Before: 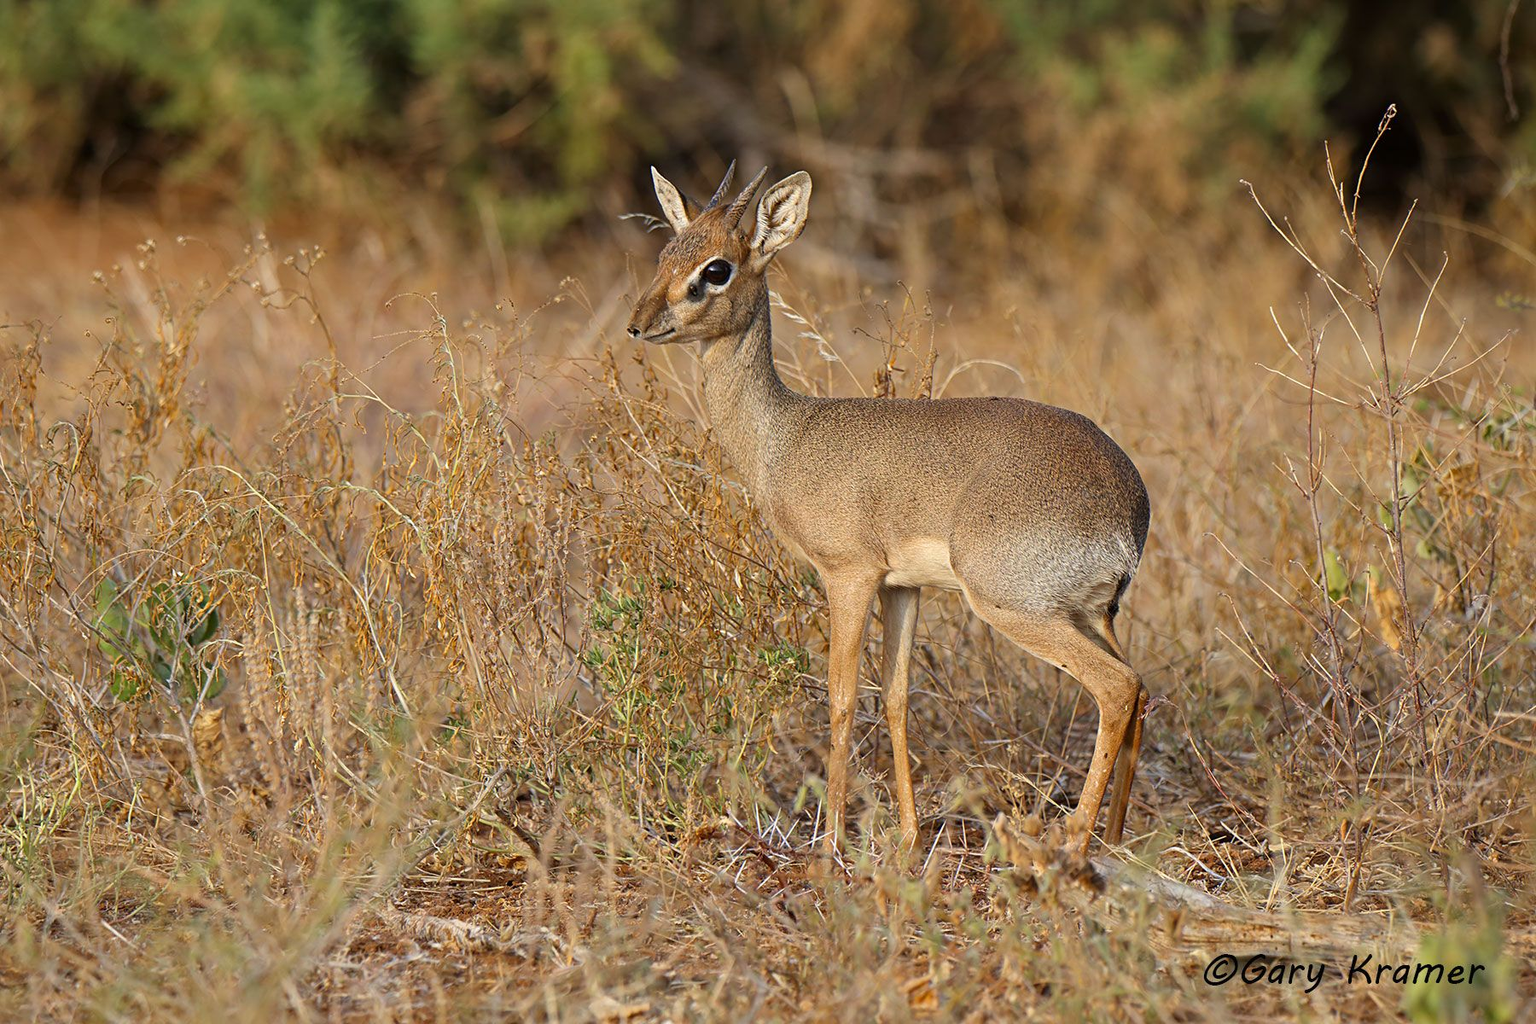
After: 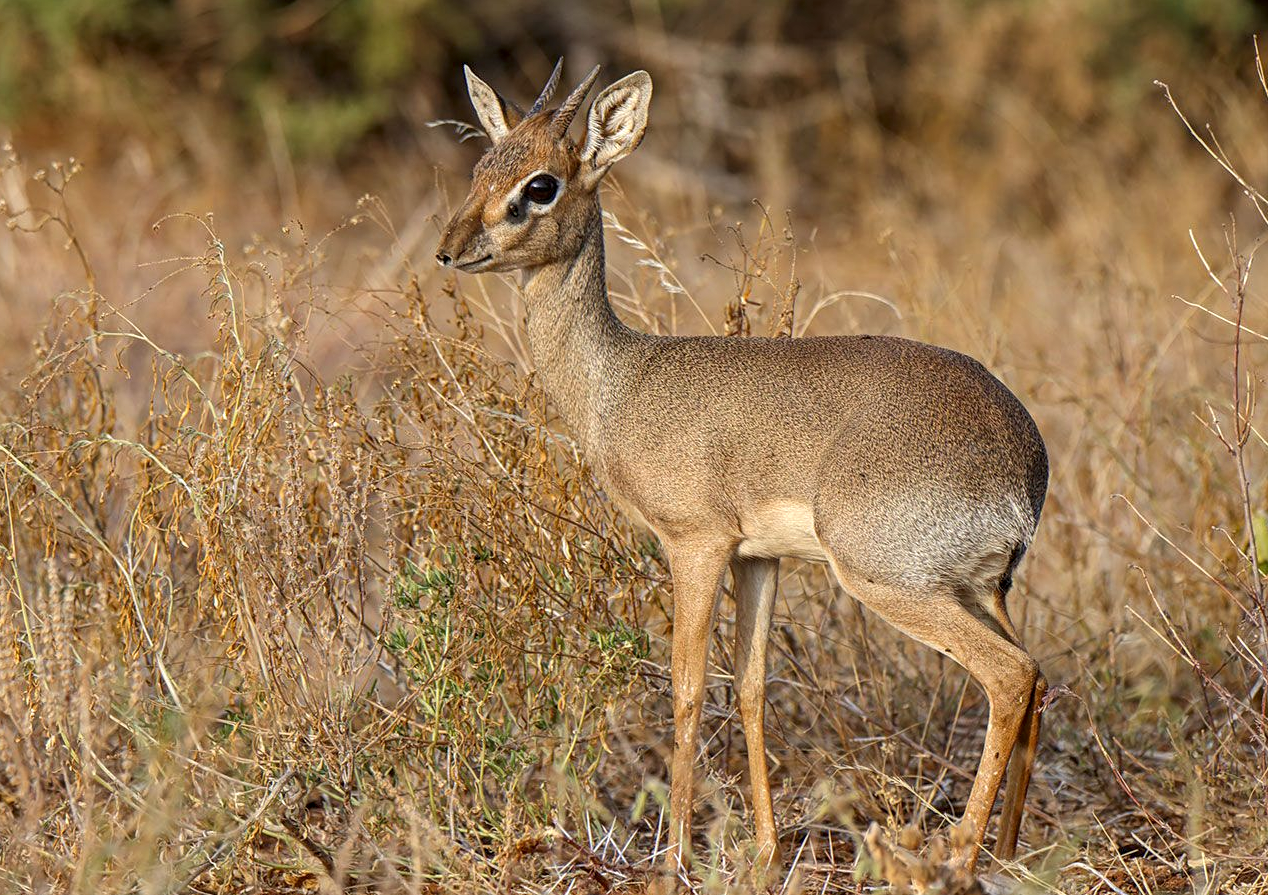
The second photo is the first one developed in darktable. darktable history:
local contrast: detail 130%
crop and rotate: left 16.663%, top 10.914%, right 12.848%, bottom 14.476%
